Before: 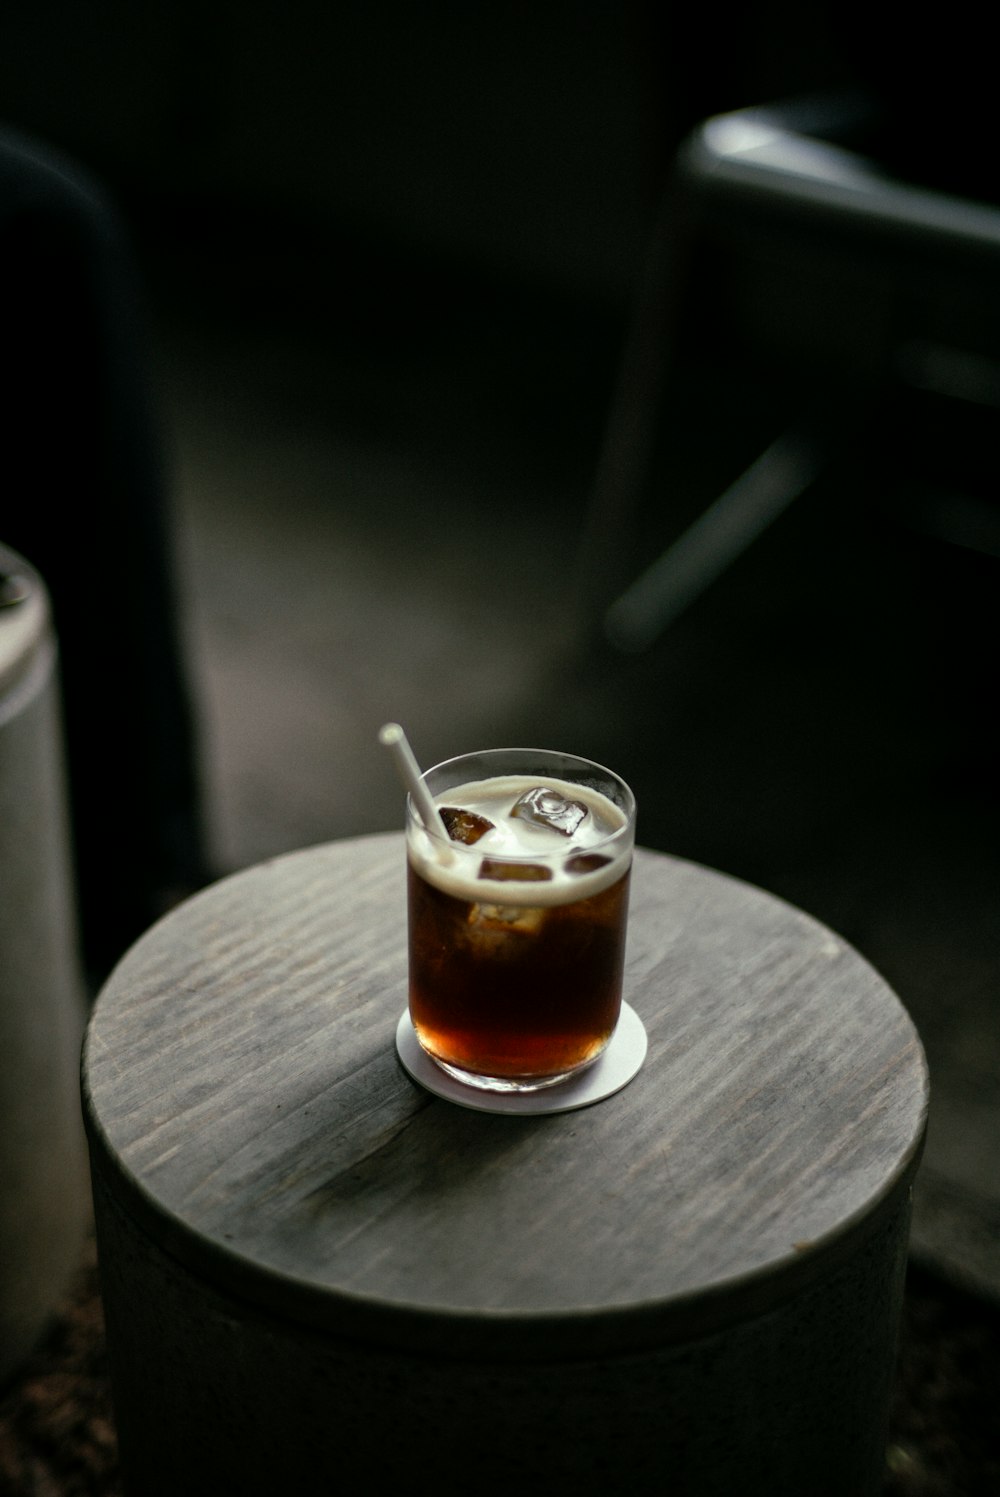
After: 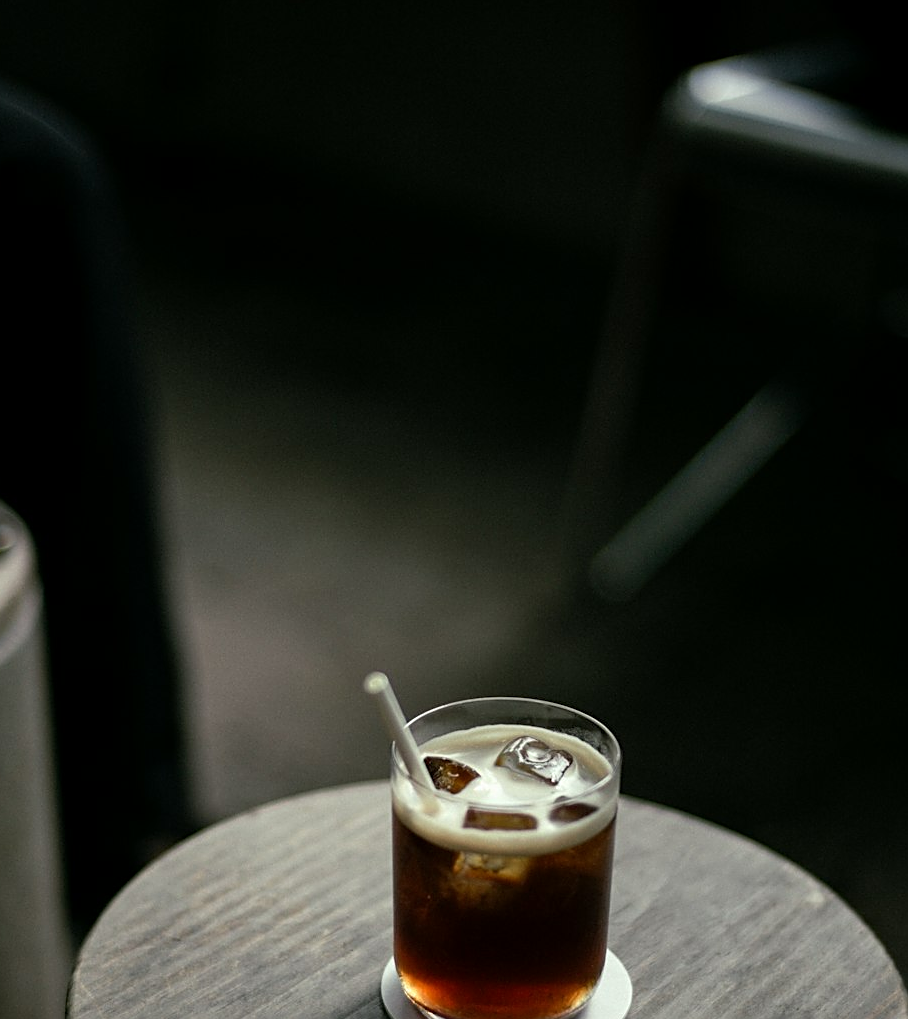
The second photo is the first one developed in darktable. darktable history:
crop: left 1.518%, top 3.438%, right 7.596%, bottom 28.471%
sharpen: on, module defaults
